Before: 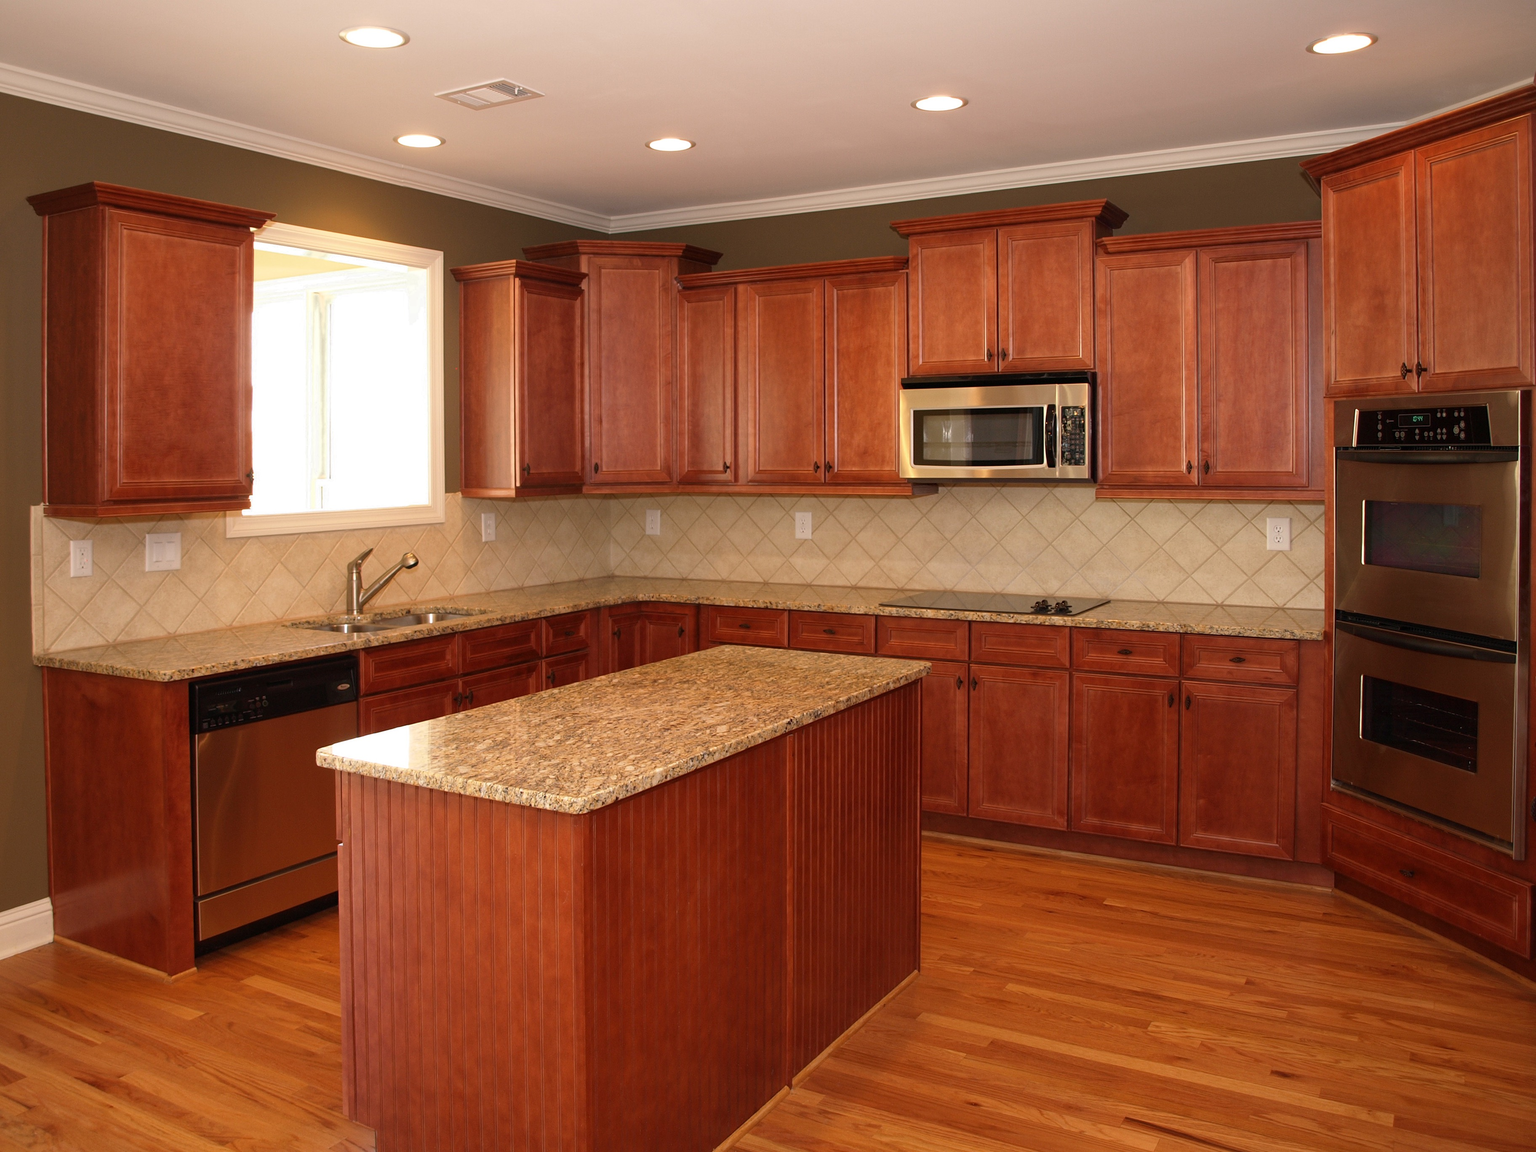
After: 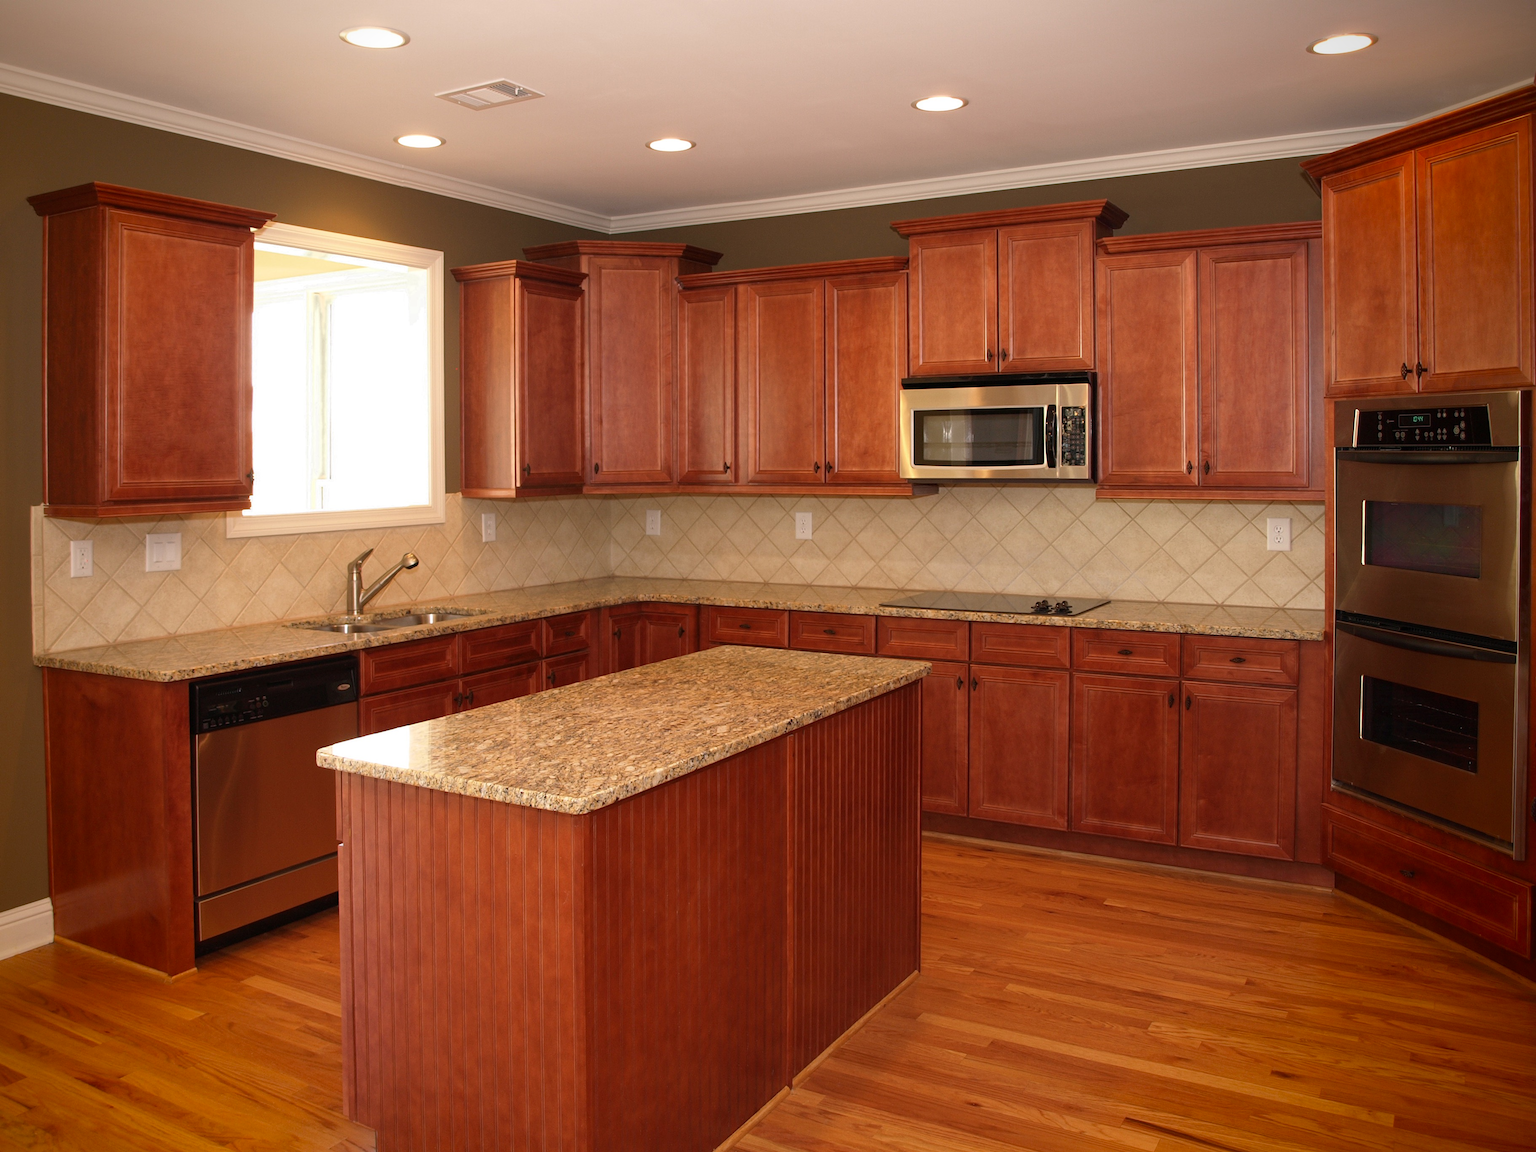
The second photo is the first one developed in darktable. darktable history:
vignetting: saturation 0.377, center (-0.032, -0.035)
